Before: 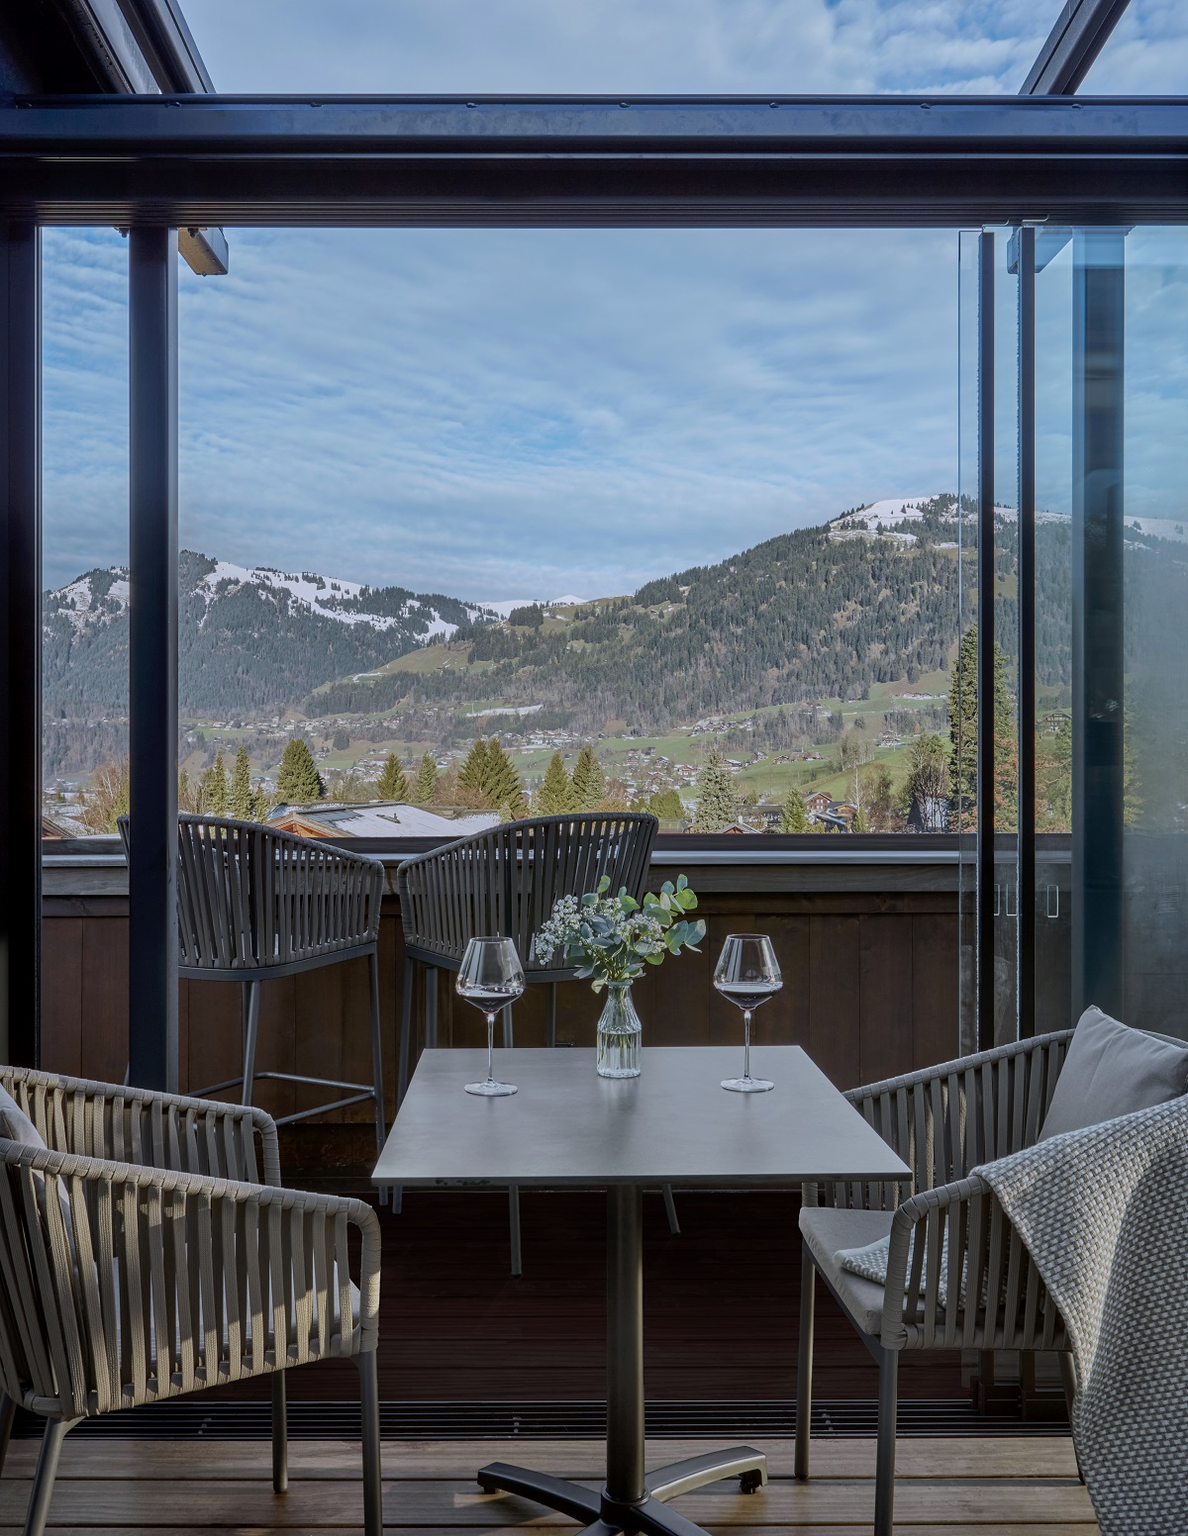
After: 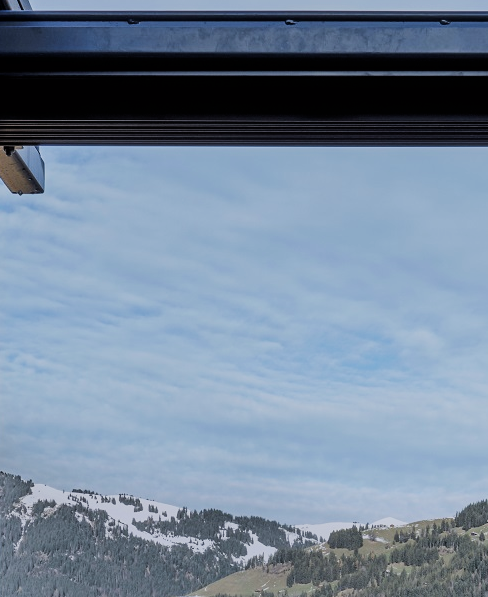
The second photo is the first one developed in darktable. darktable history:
crop: left 15.511%, top 5.456%, right 43.795%, bottom 56.052%
filmic rgb: black relative exposure -5.07 EV, white relative exposure 4 EV, hardness 2.89, contrast 1.3, highlights saturation mix -28.56%
